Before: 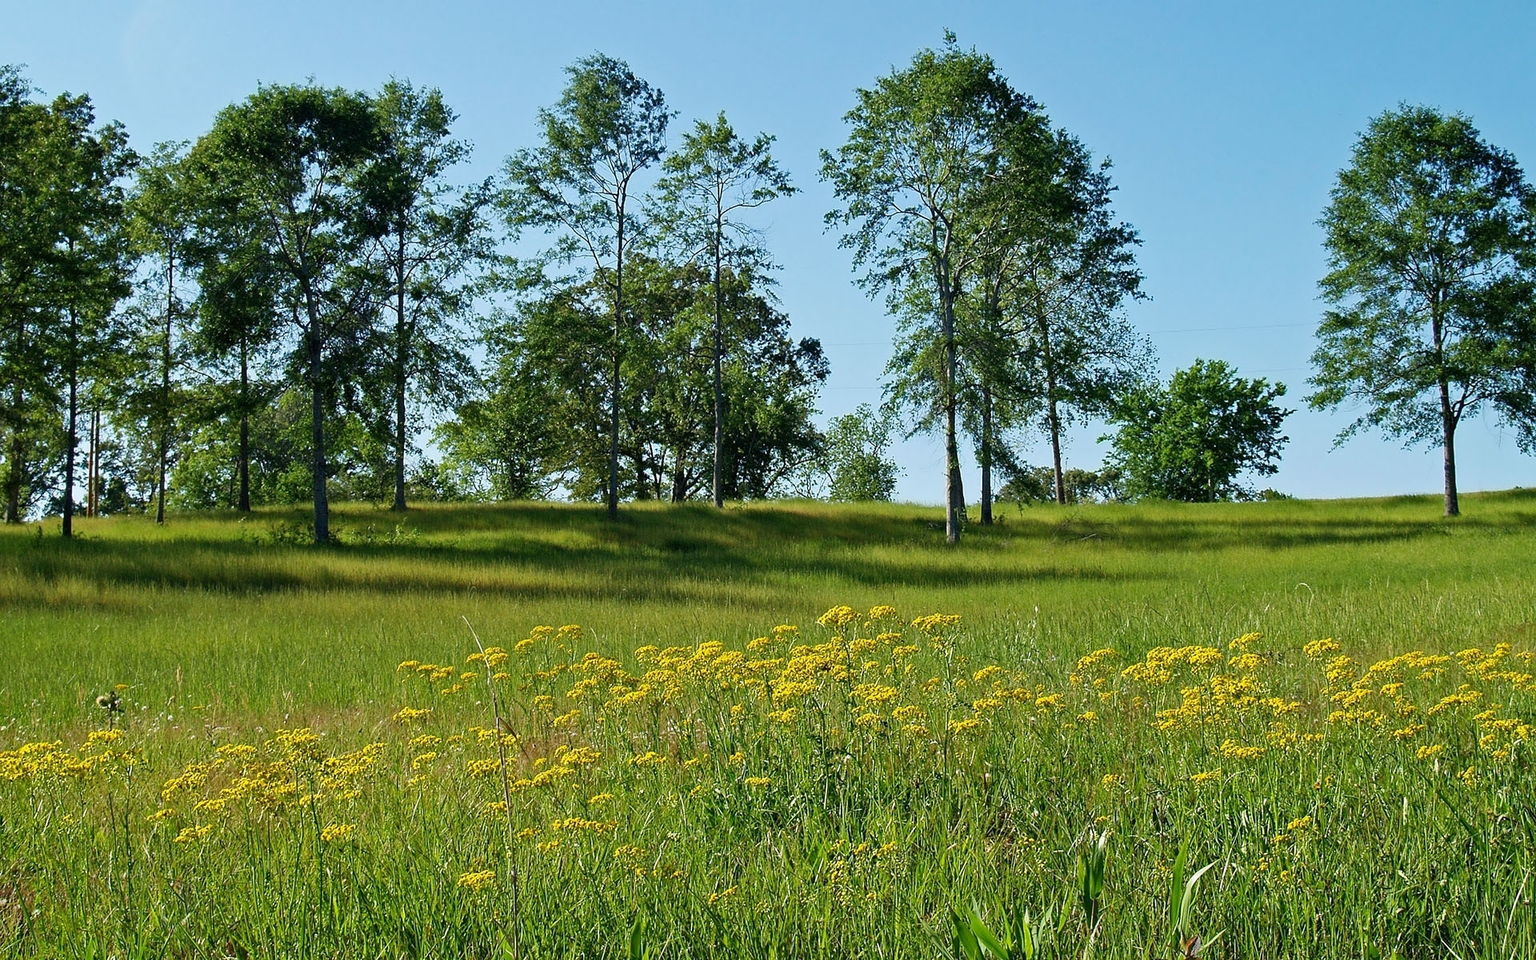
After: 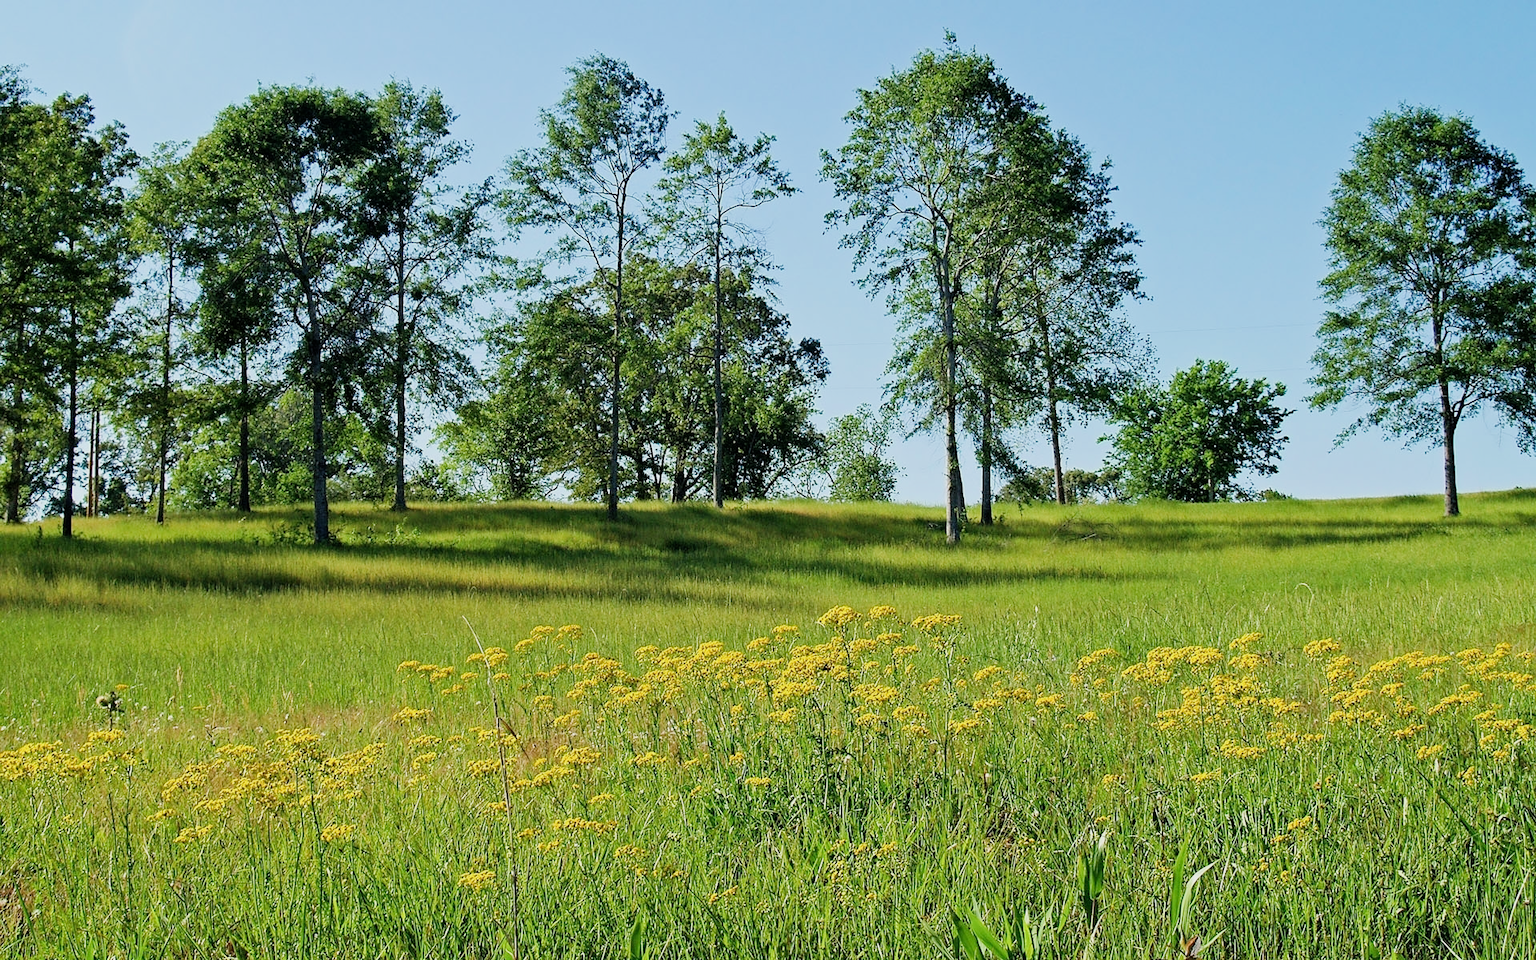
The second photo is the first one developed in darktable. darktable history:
exposure: black level correction 0, exposure 0.7 EV, compensate exposure bias true, compensate highlight preservation false
filmic rgb: black relative exposure -7.65 EV, white relative exposure 4.56 EV, hardness 3.61
